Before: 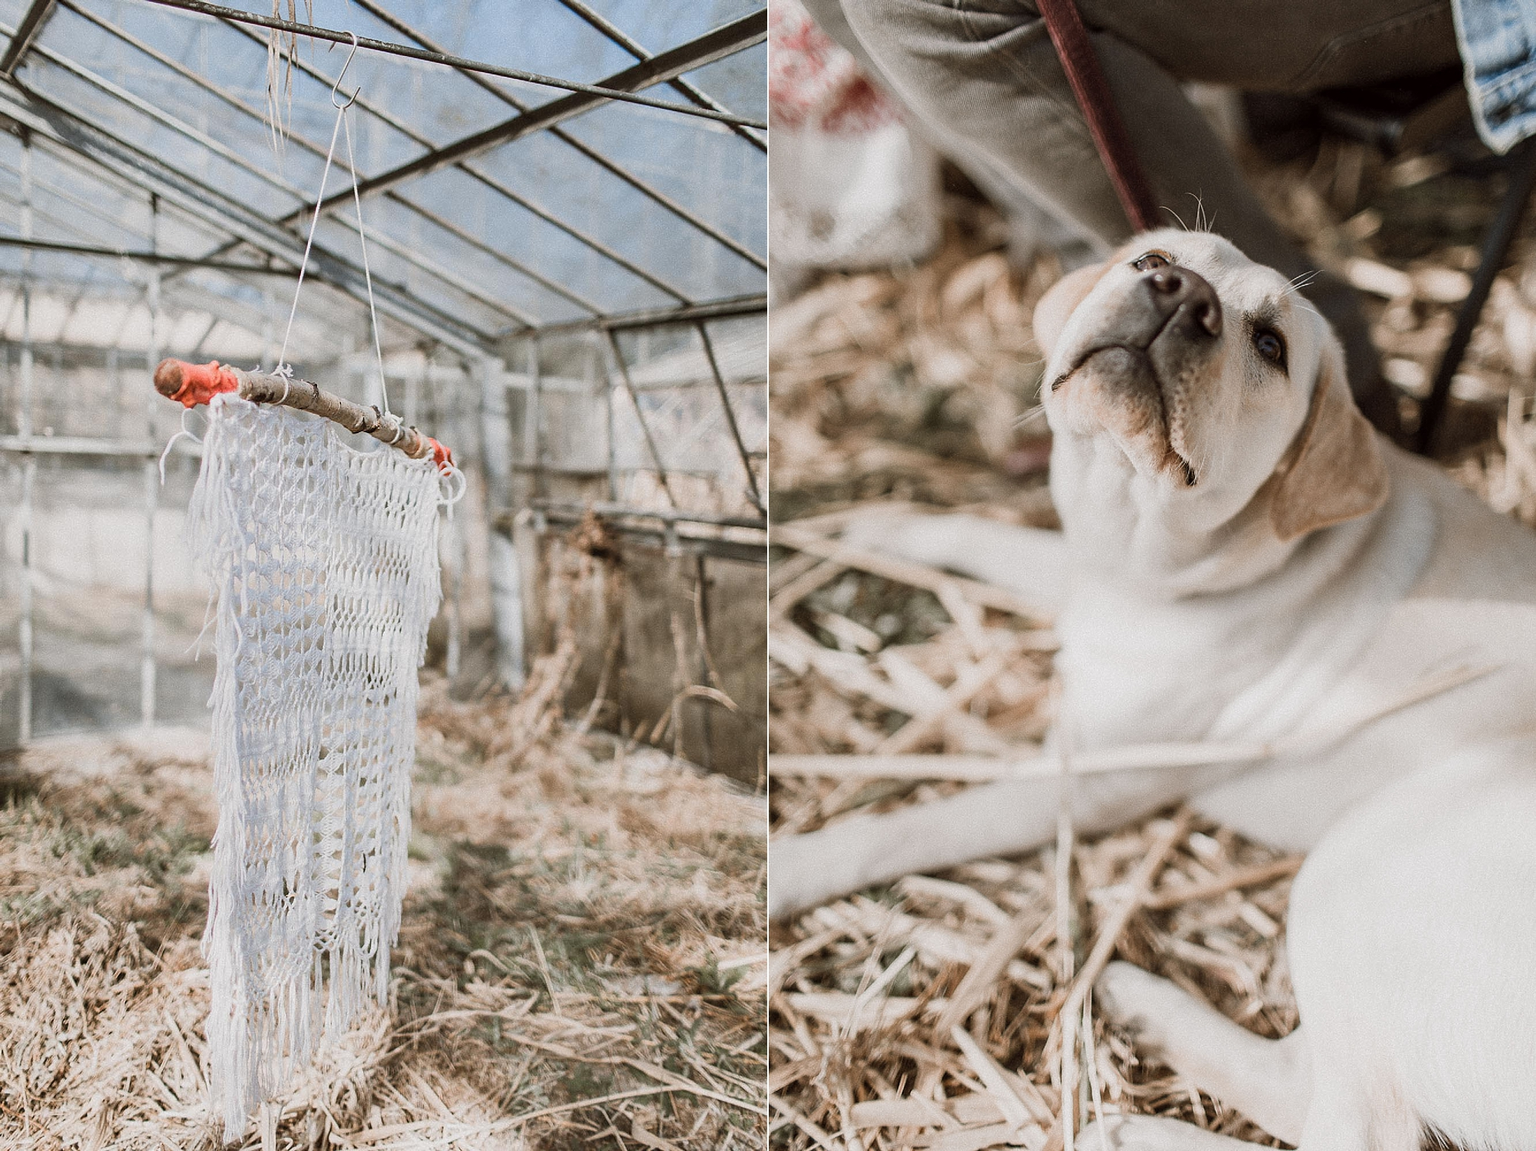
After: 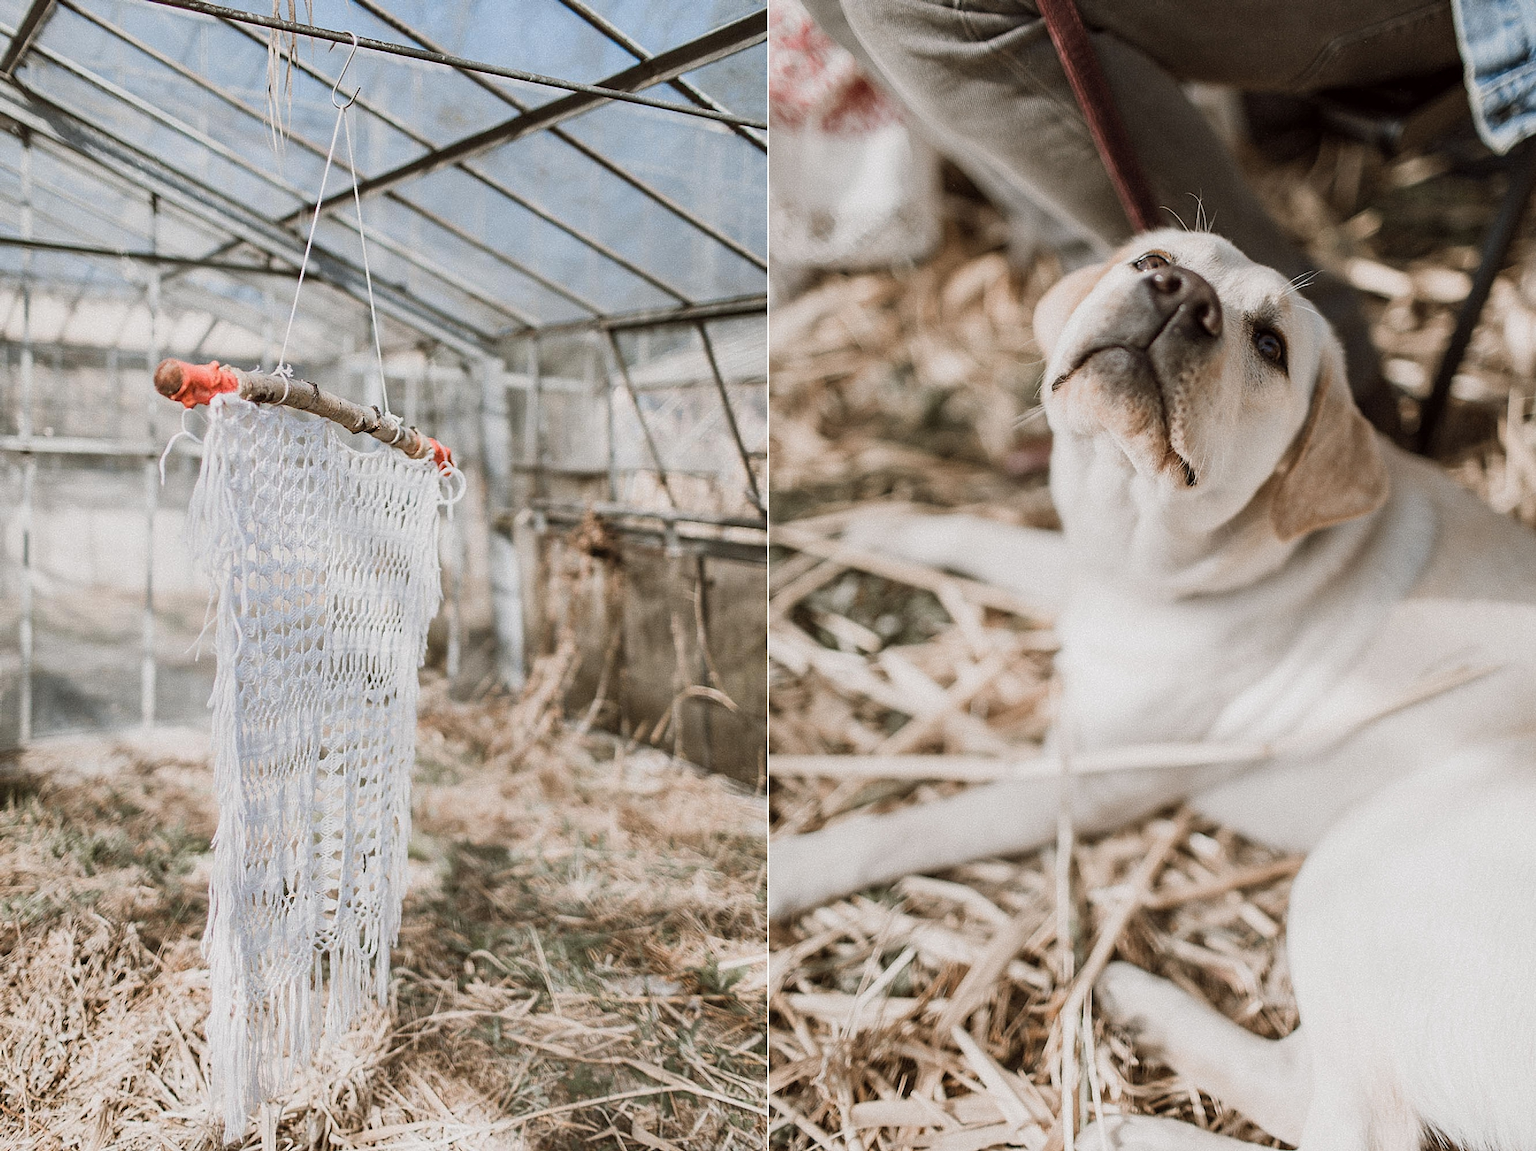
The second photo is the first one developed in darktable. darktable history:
color correction: highlights b* -0.028
